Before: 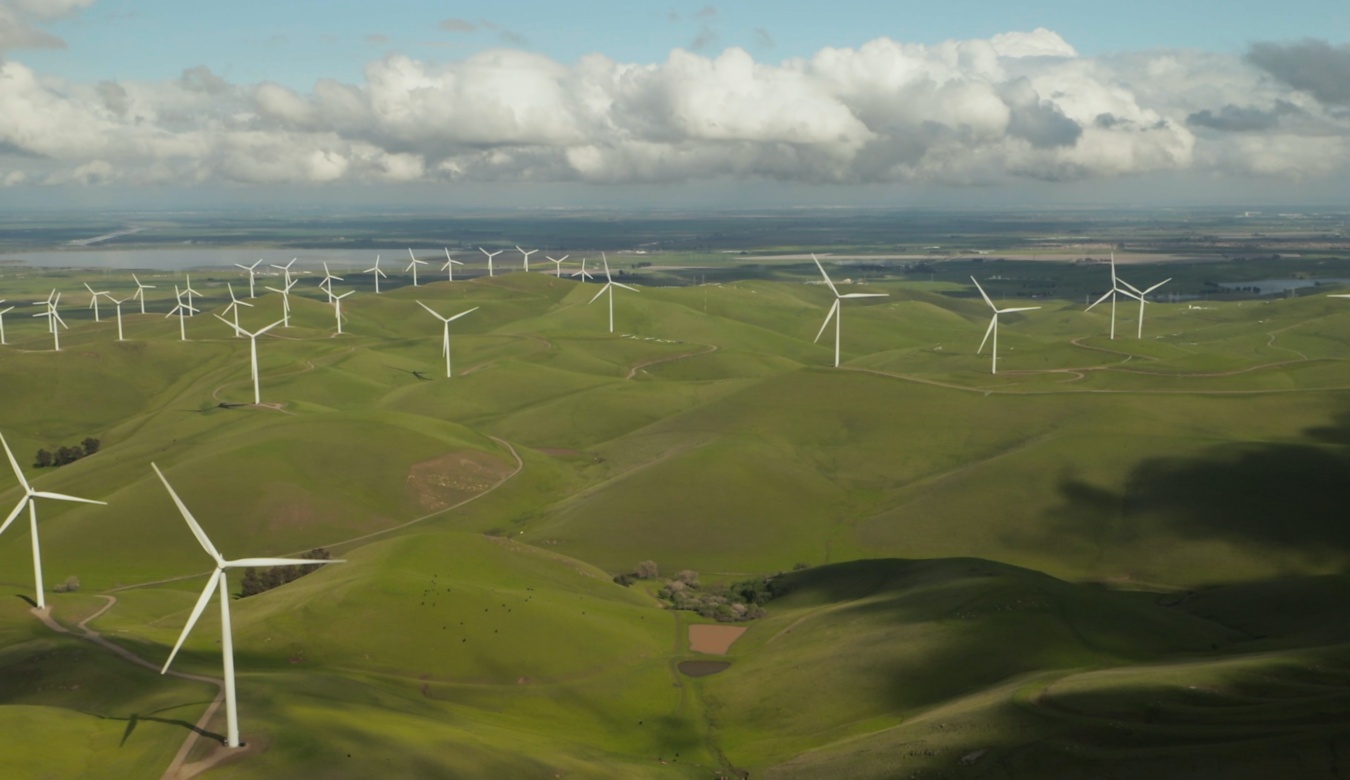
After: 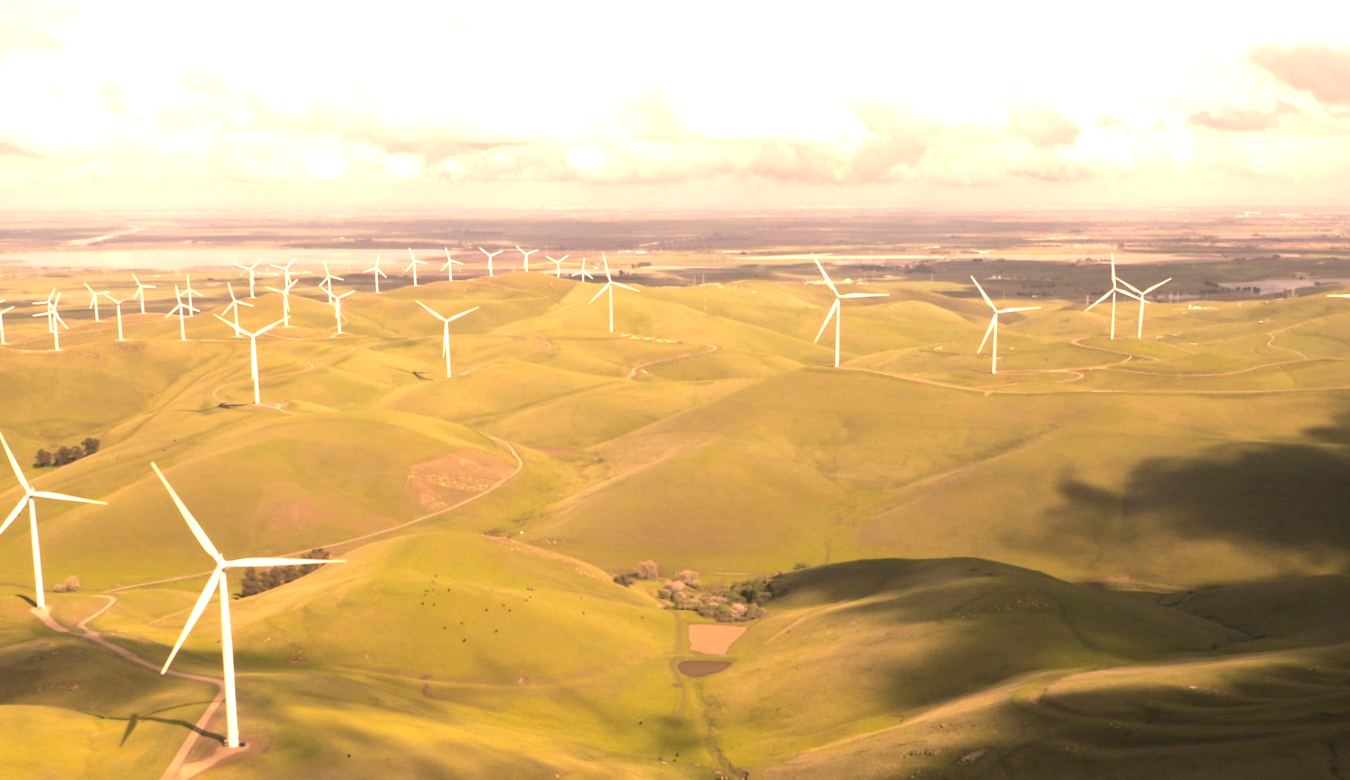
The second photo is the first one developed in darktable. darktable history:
color correction: highlights a* 40, highlights b* 40, saturation 0.69
exposure: black level correction 0.001, exposure 1.84 EV, compensate highlight preservation false
